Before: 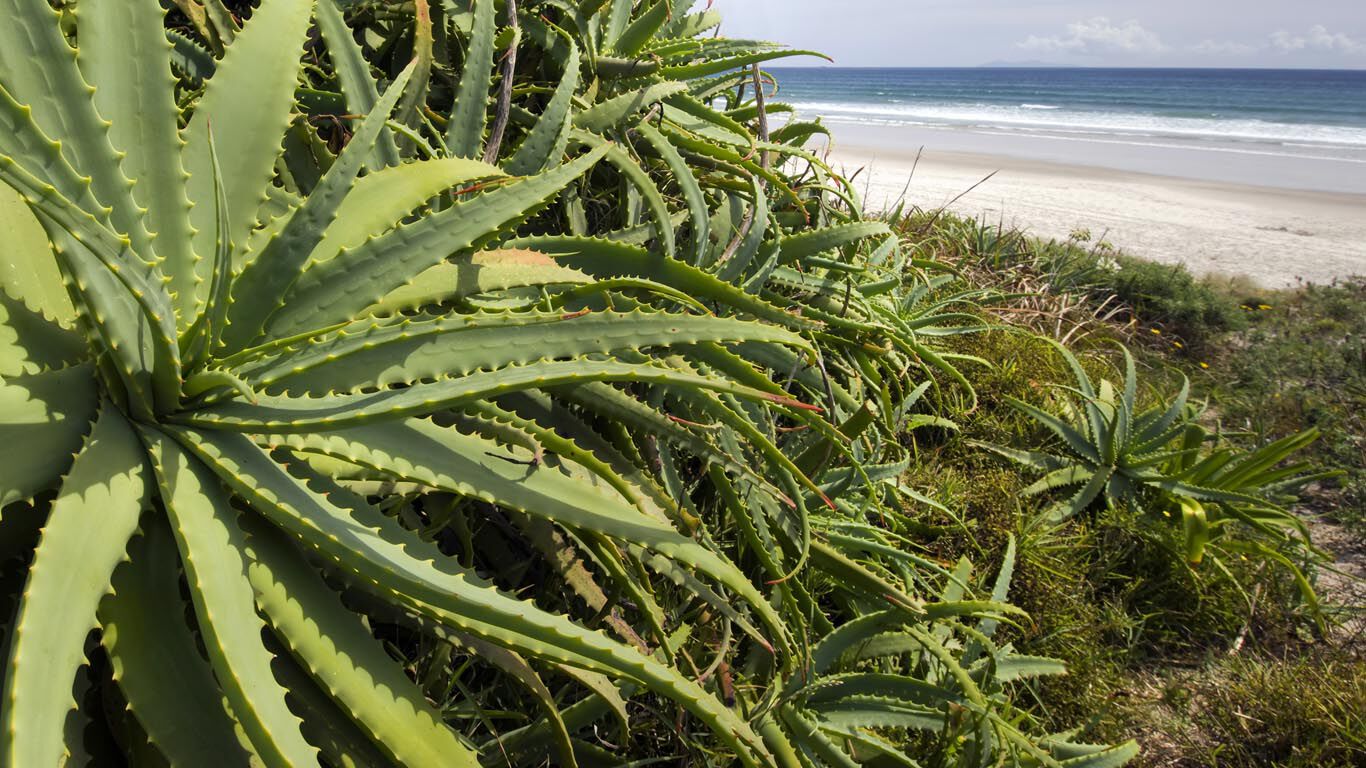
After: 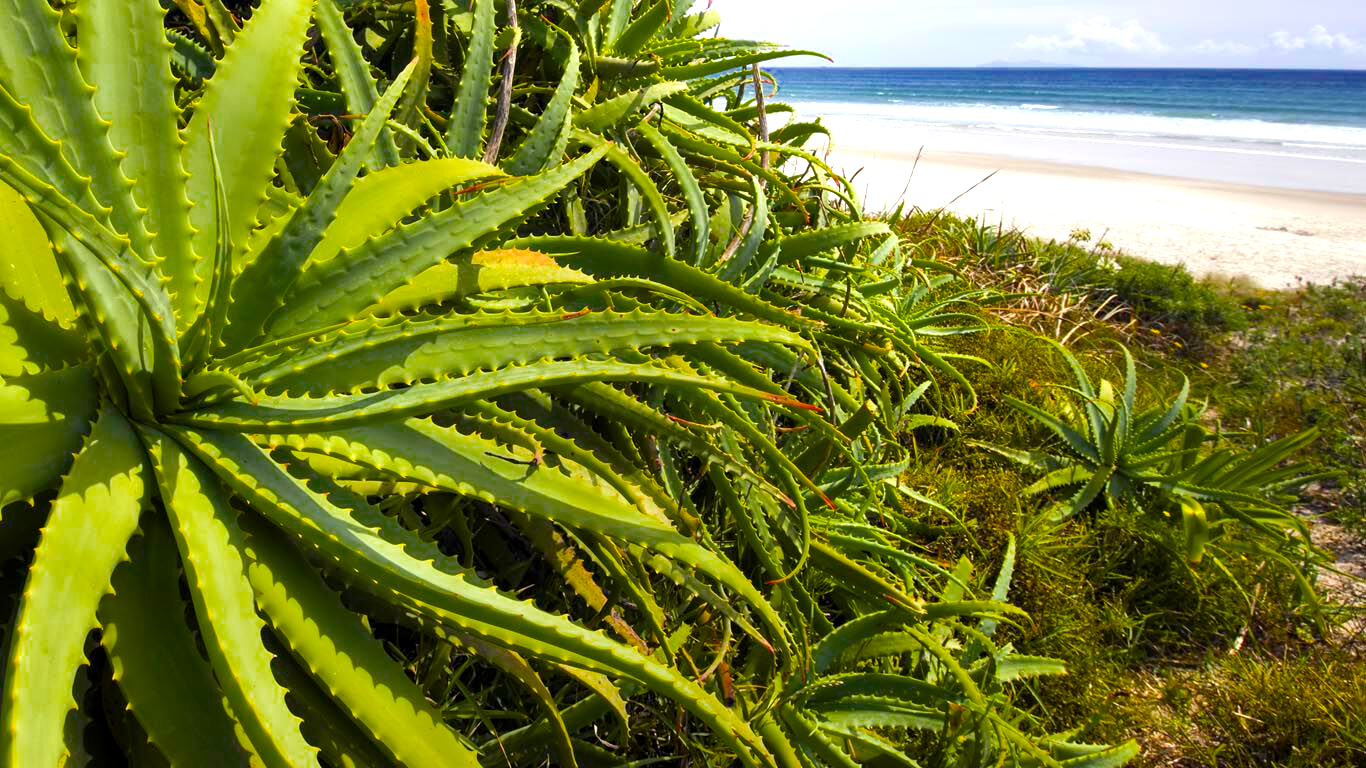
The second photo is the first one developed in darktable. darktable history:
exposure: black level correction 0.001, exposure 0.676 EV, compensate highlight preservation false
color balance rgb: linear chroma grading › global chroma 15.266%, perceptual saturation grading › global saturation 30.534%, saturation formula JzAzBz (2021)
